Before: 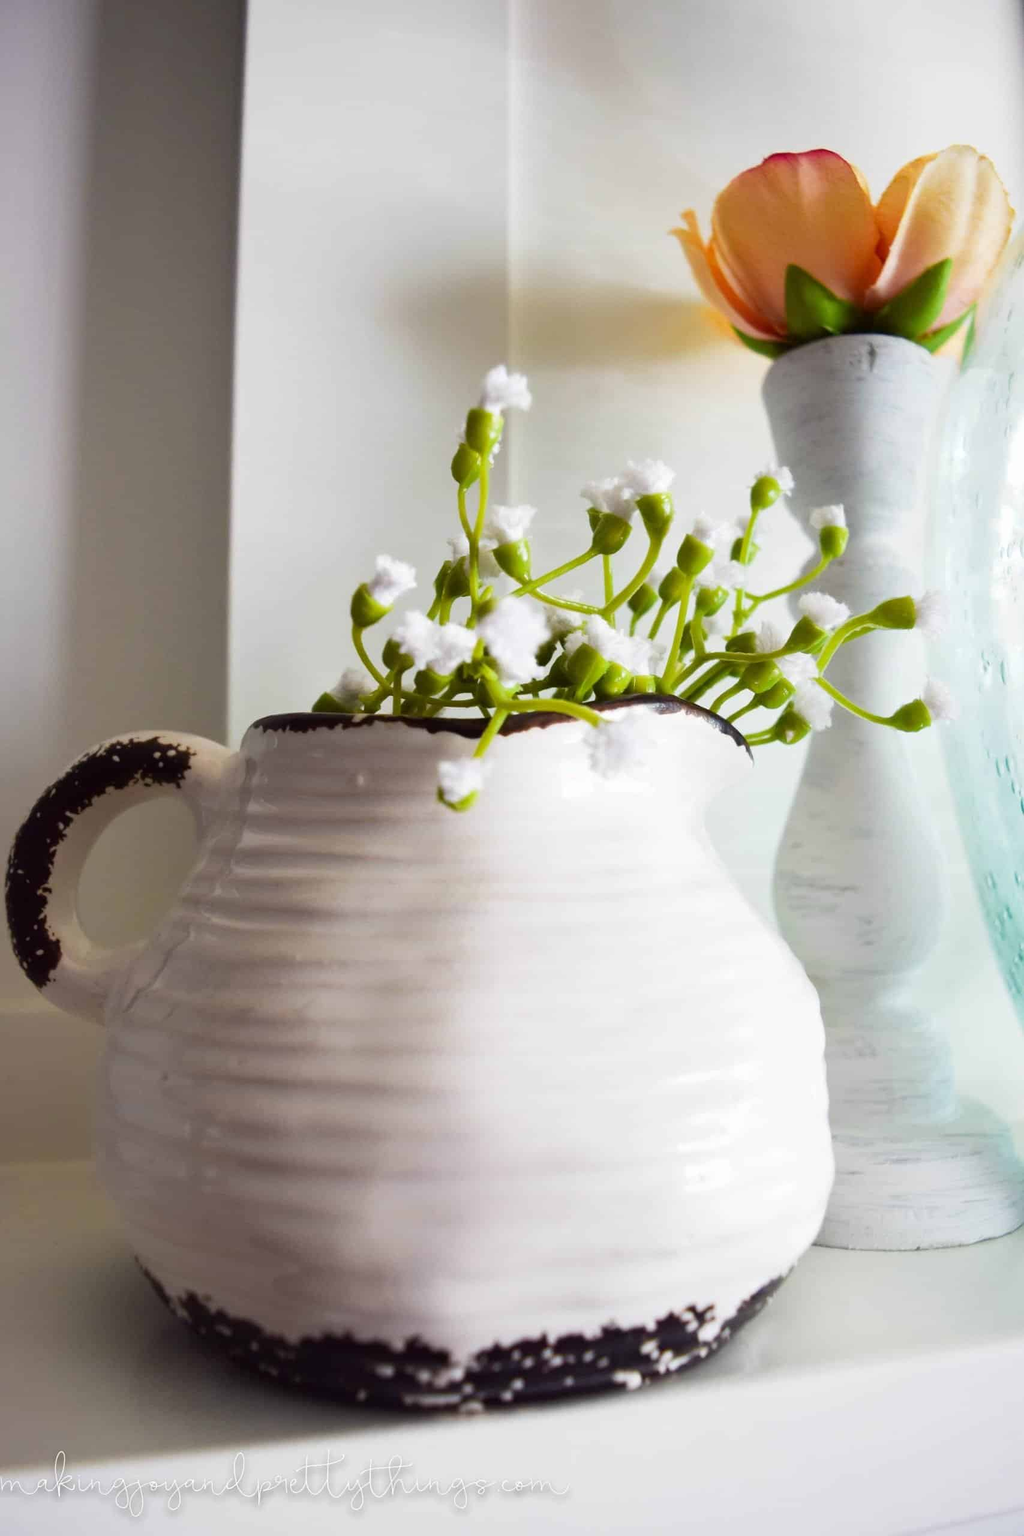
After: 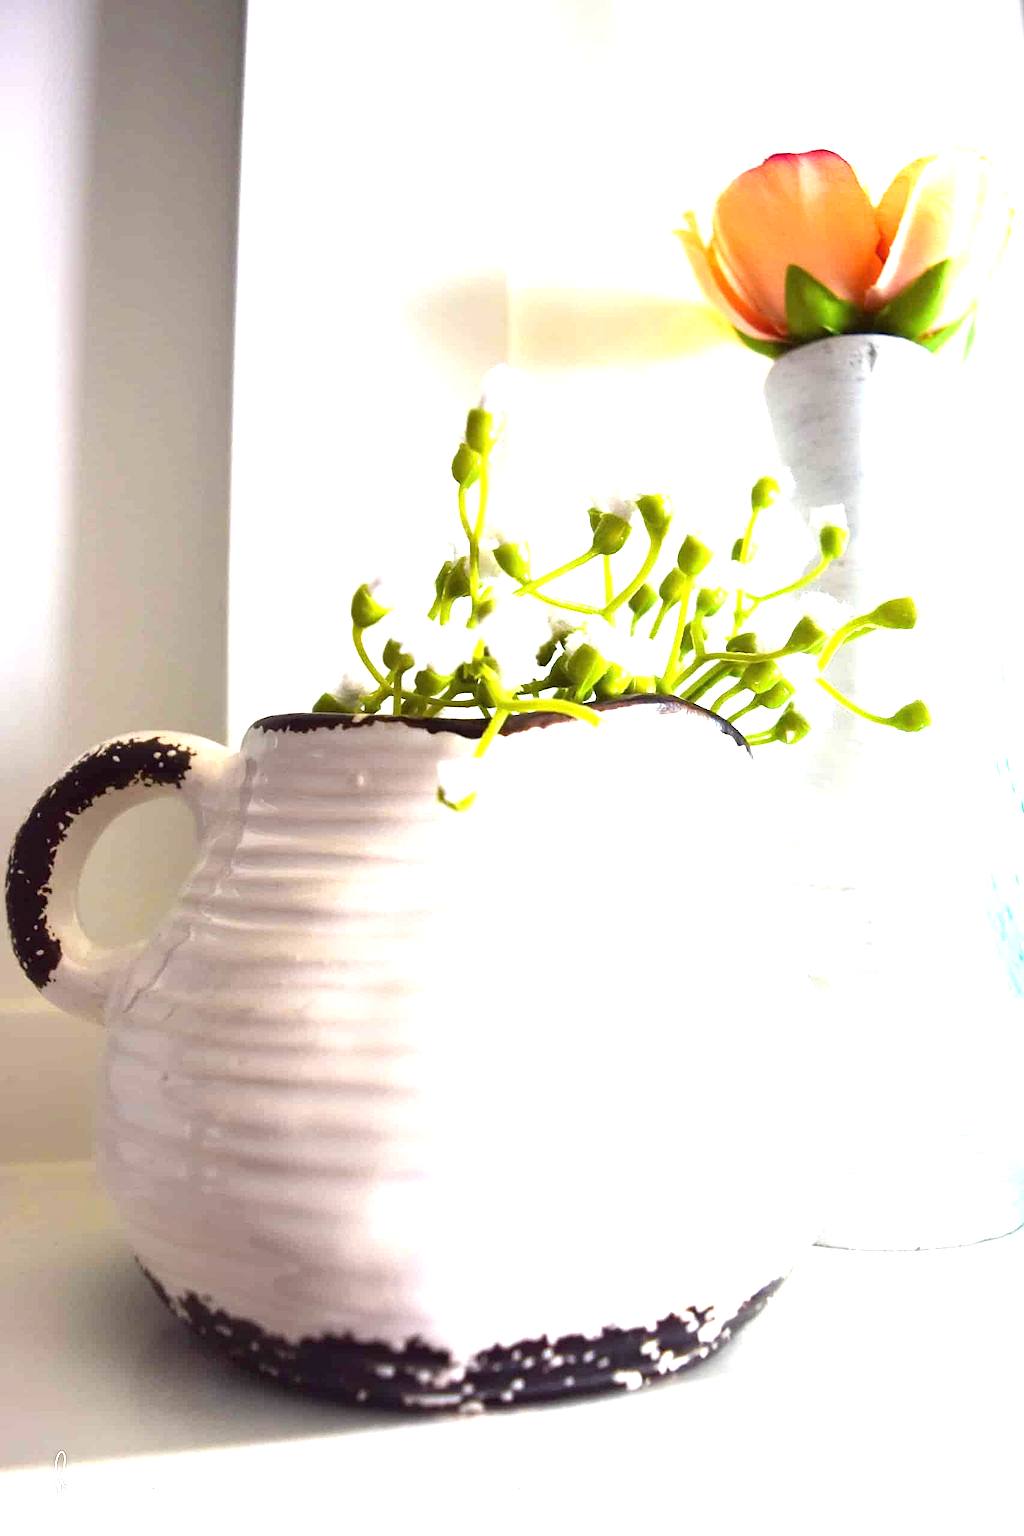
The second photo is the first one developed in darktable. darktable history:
sharpen: on, module defaults
exposure: black level correction 0, exposure 1.387 EV, compensate highlight preservation false
